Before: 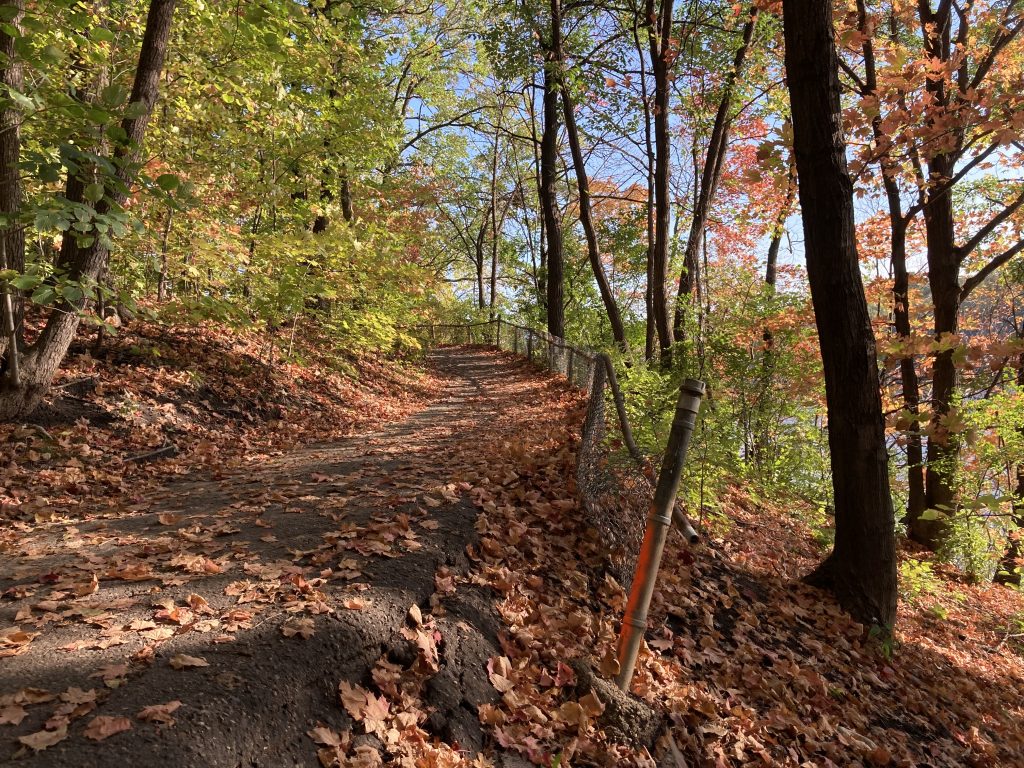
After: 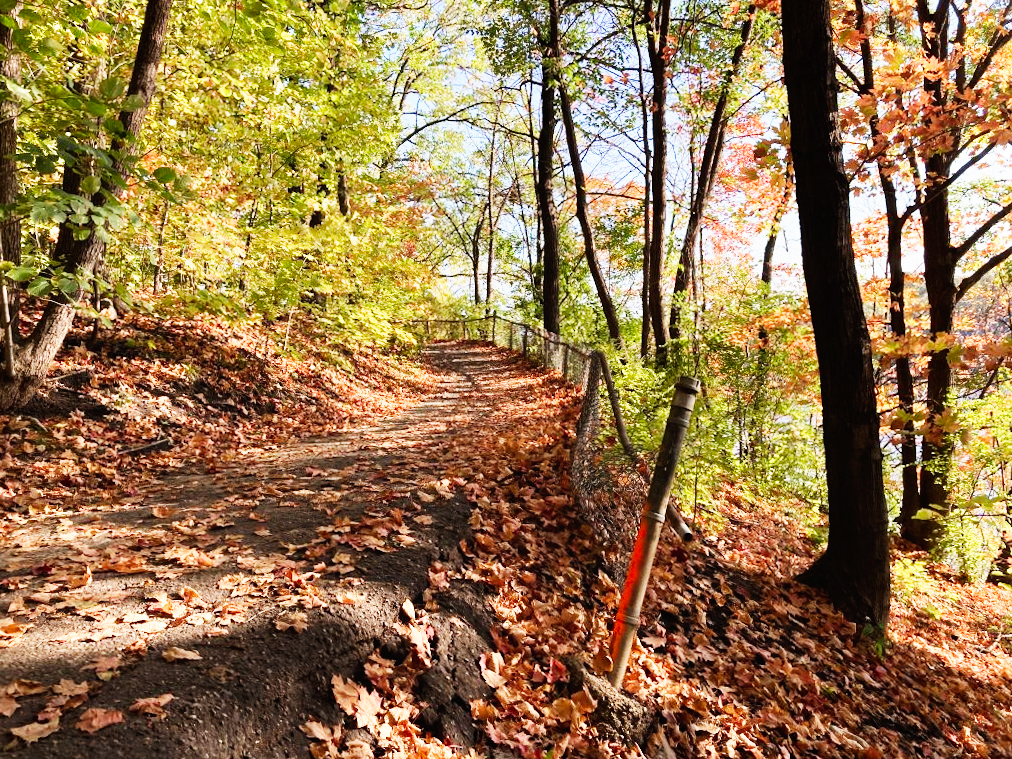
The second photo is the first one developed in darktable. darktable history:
local contrast: mode bilateral grid, contrast 100, coarseness 100, detail 91%, midtone range 0.2
base curve: curves: ch0 [(0, 0) (0.007, 0.004) (0.027, 0.03) (0.046, 0.07) (0.207, 0.54) (0.442, 0.872) (0.673, 0.972) (1, 1)], preserve colors none
crop and rotate: angle -0.5°
